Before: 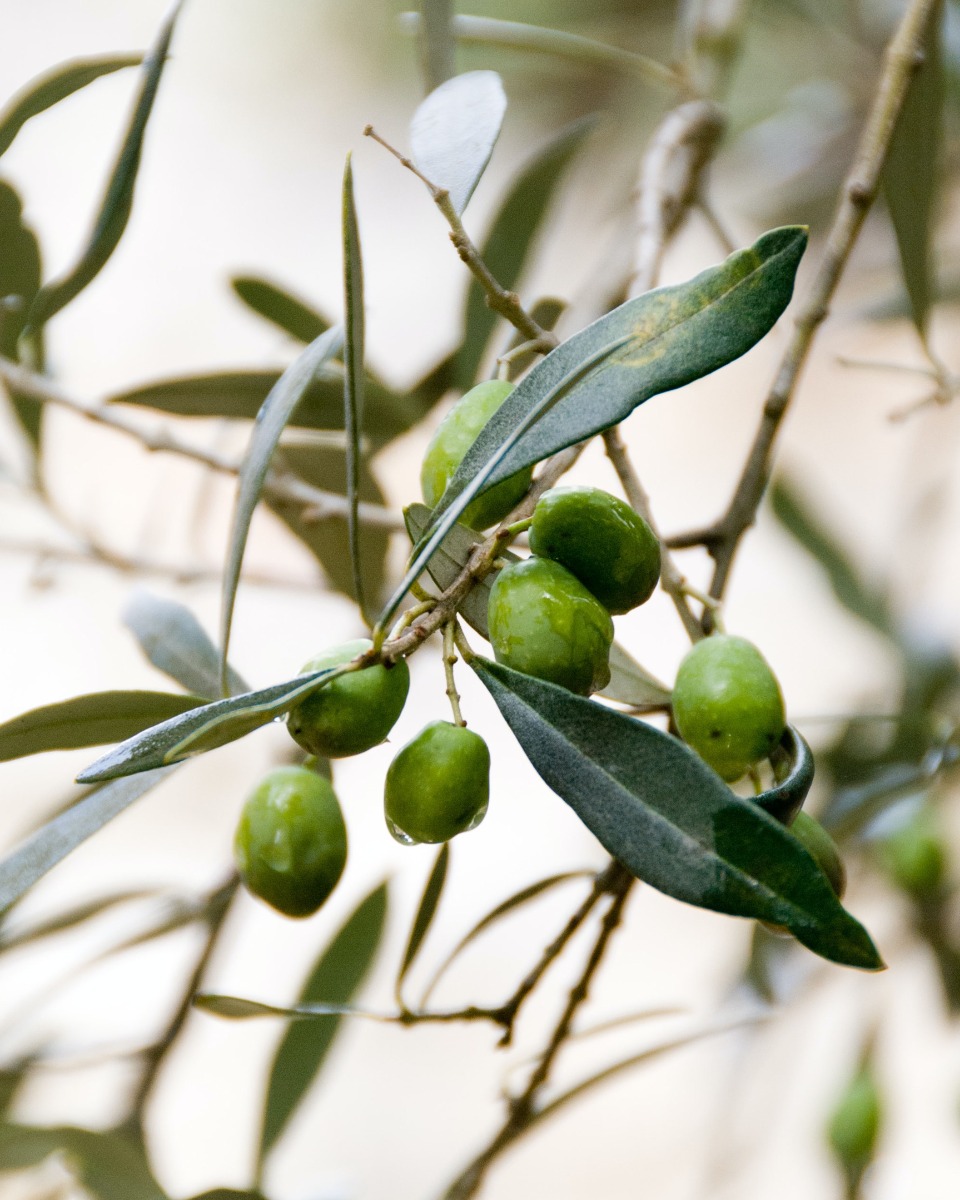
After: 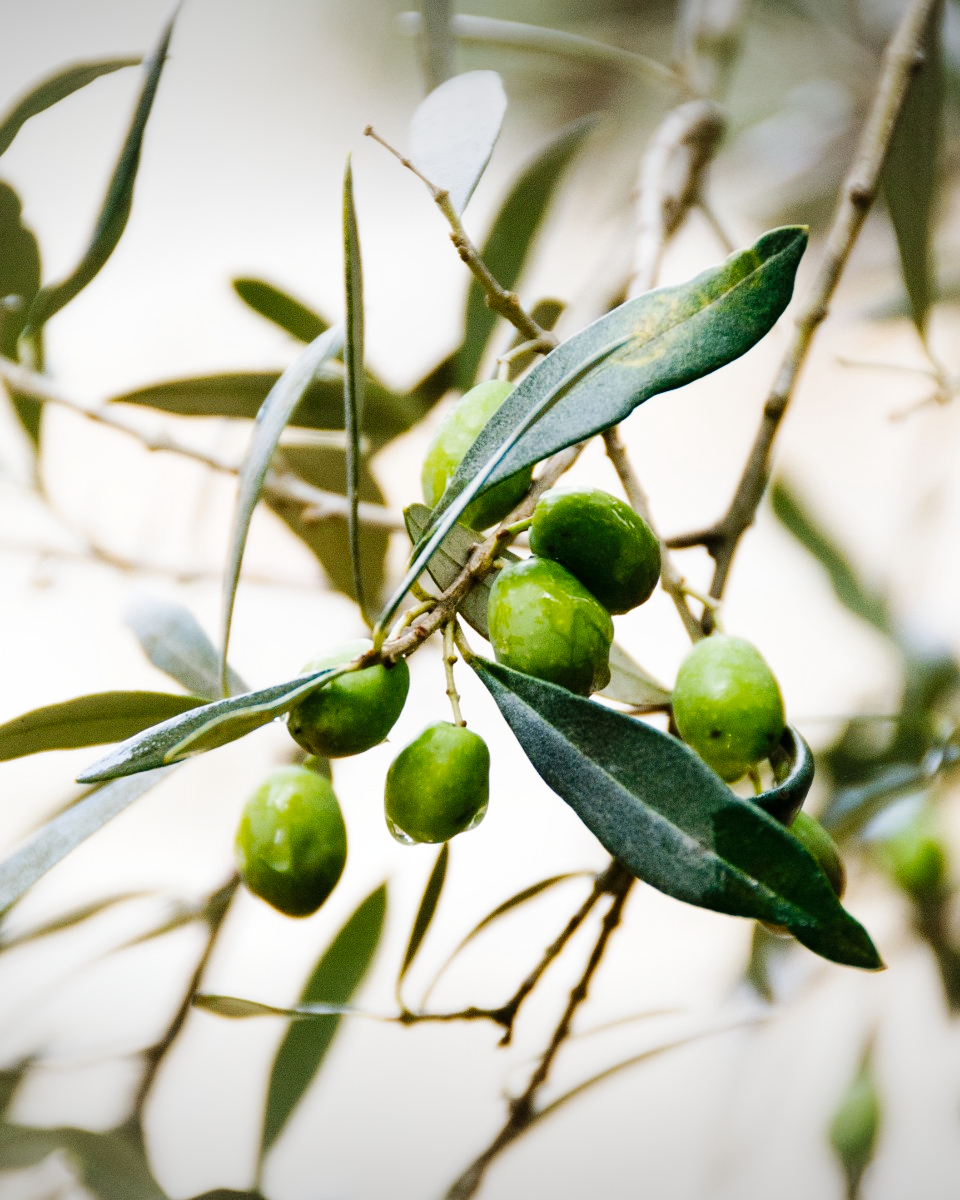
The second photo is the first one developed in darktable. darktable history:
base curve: curves: ch0 [(0, 0) (0.032, 0.025) (0.121, 0.166) (0.206, 0.329) (0.605, 0.79) (1, 1)], preserve colors none
vignetting: fall-off start 97.8%, fall-off radius 101.16%, width/height ratio 1.374
